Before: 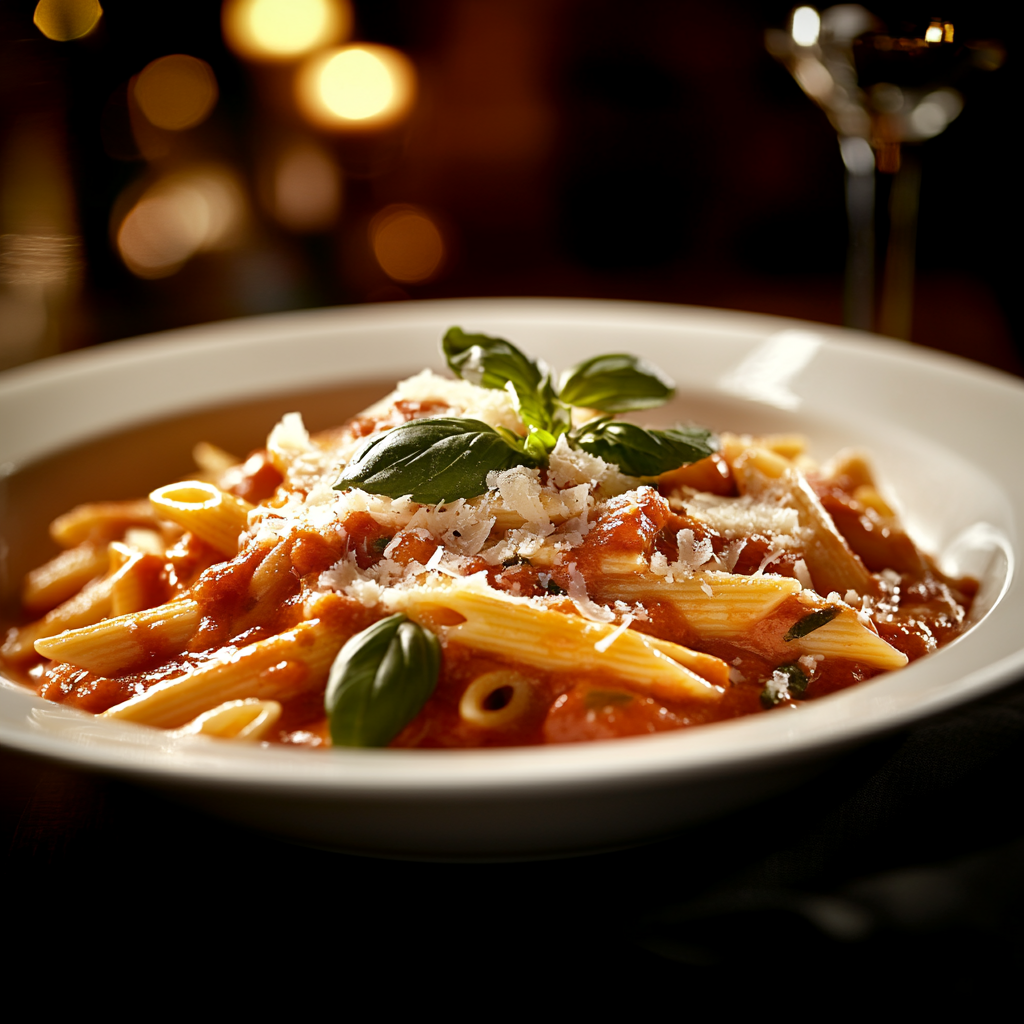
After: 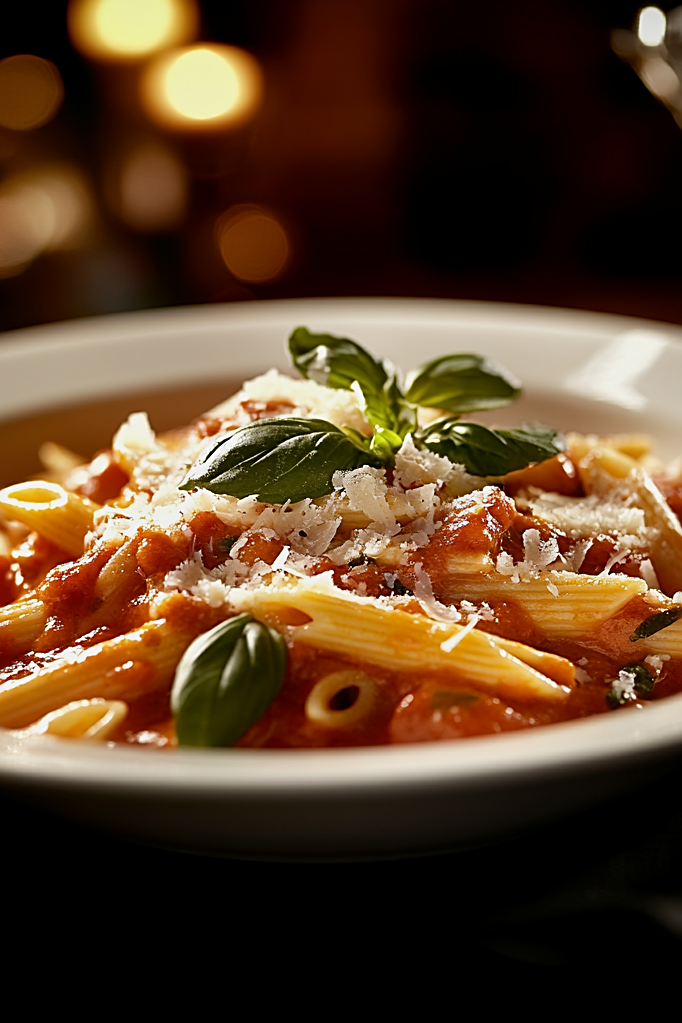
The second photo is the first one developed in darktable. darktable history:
crop and rotate: left 15.055%, right 18.278%
tone equalizer: on, module defaults
exposure: exposure -0.21 EV, compensate highlight preservation false
sharpen: on, module defaults
